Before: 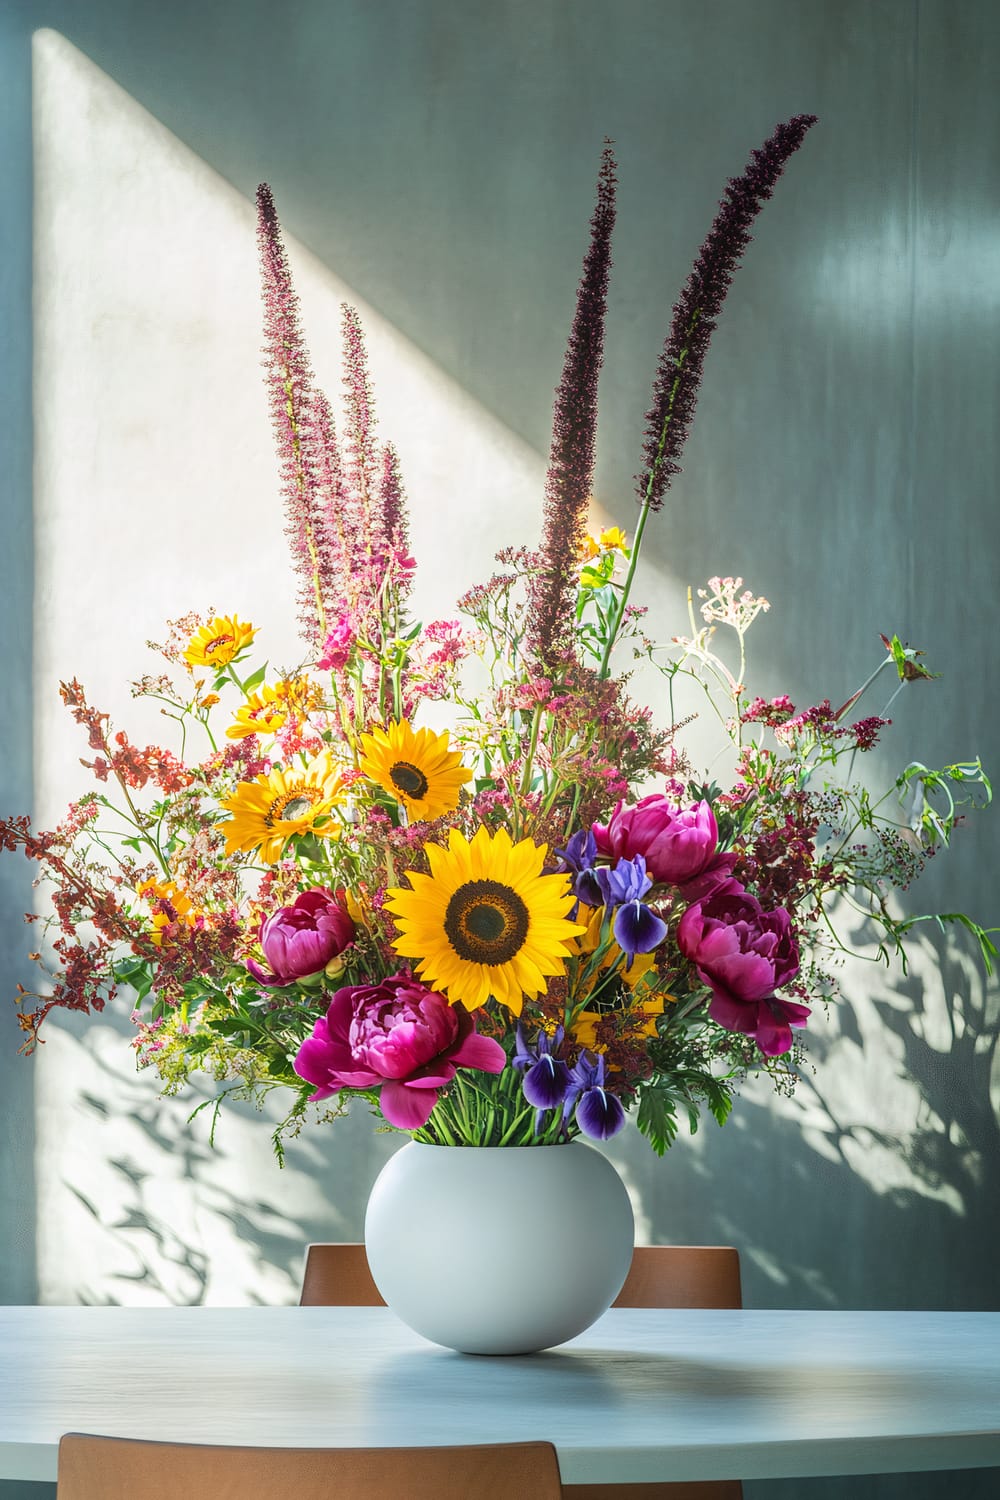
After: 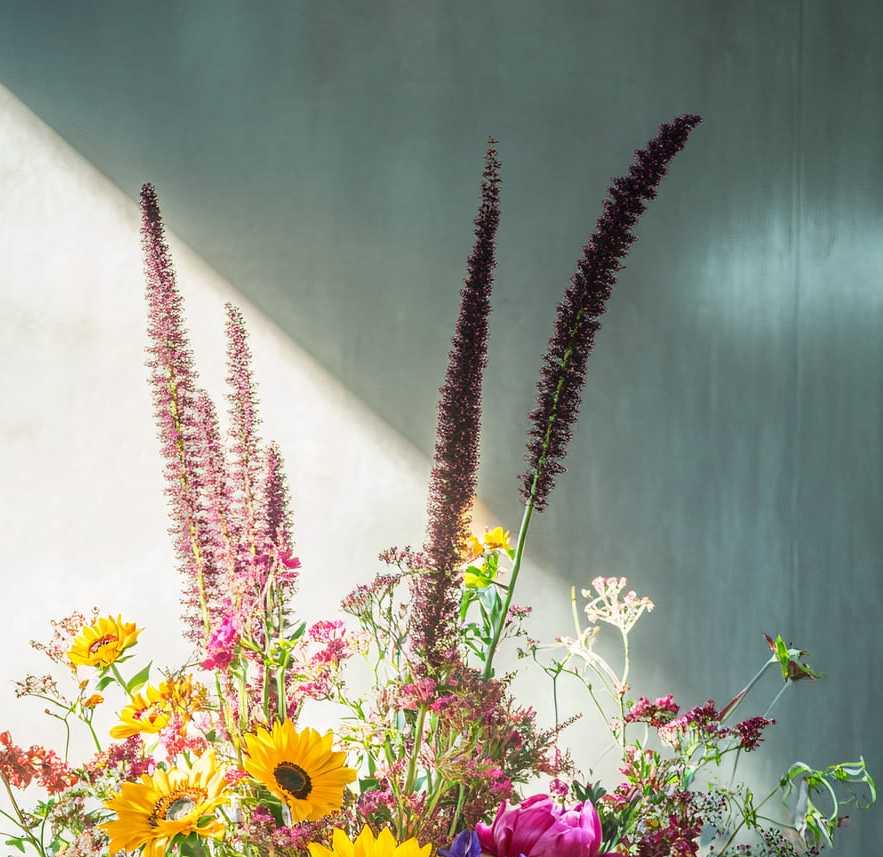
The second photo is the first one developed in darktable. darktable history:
crop and rotate: left 11.608%, bottom 42.819%
